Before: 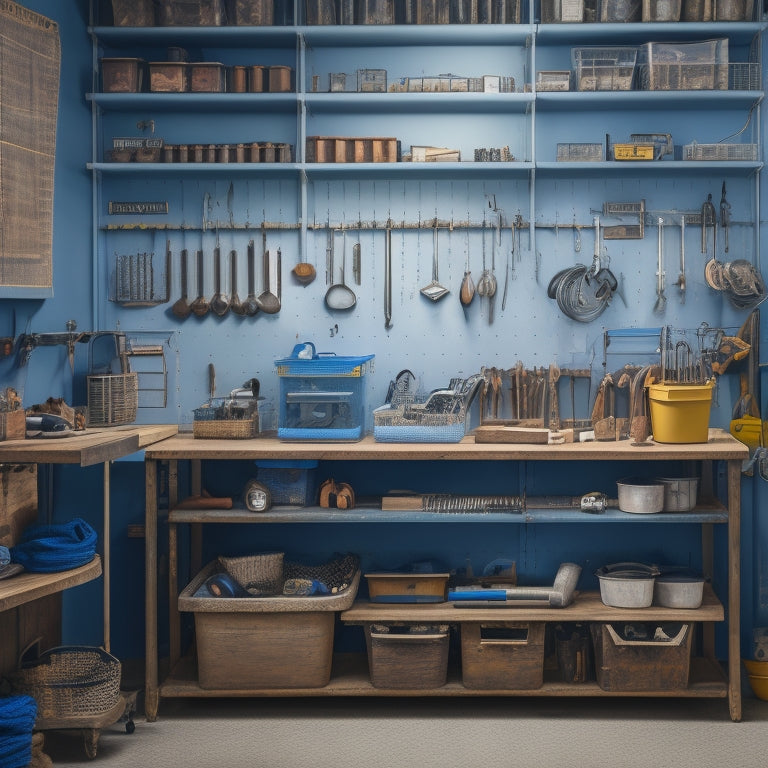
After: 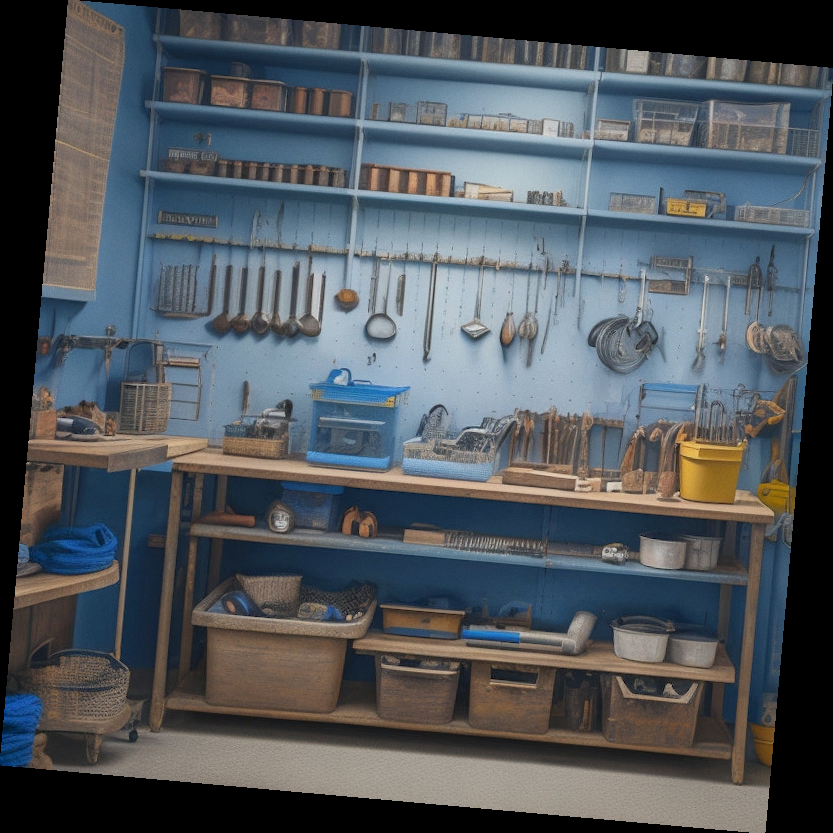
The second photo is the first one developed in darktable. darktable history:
shadows and highlights: on, module defaults
rotate and perspective: rotation 5.12°, automatic cropping off
grain: coarseness 0.09 ISO, strength 10%
